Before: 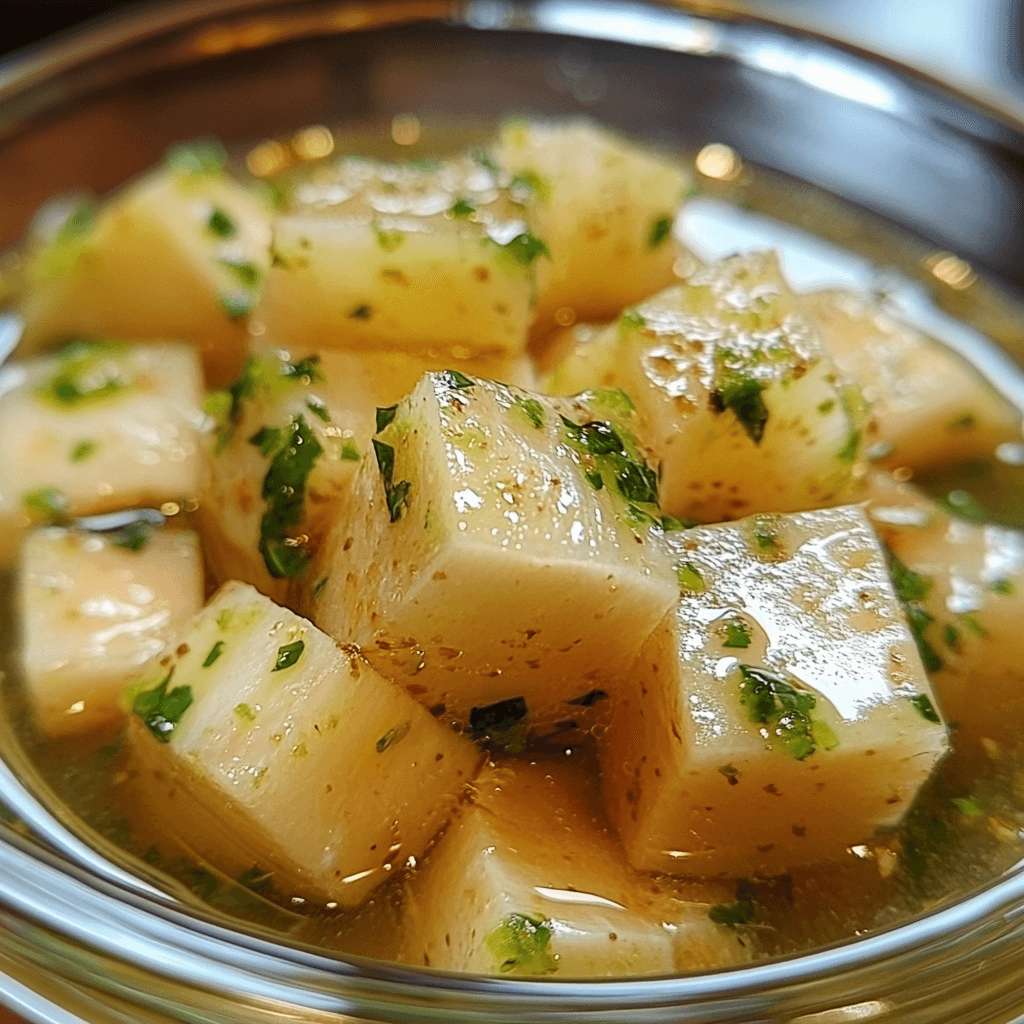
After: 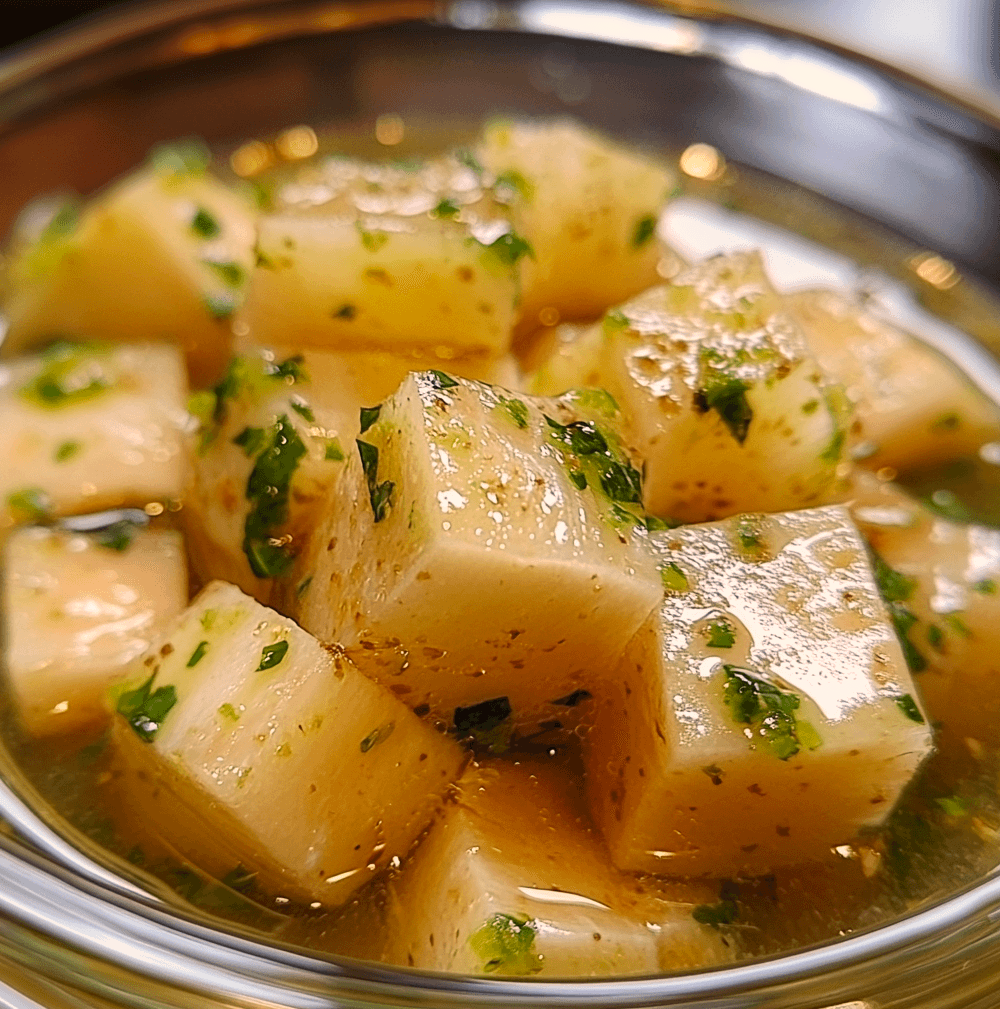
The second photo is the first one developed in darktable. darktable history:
crop and rotate: left 1.592%, right 0.667%, bottom 1.416%
color correction: highlights a* 11.75, highlights b* 11.47
